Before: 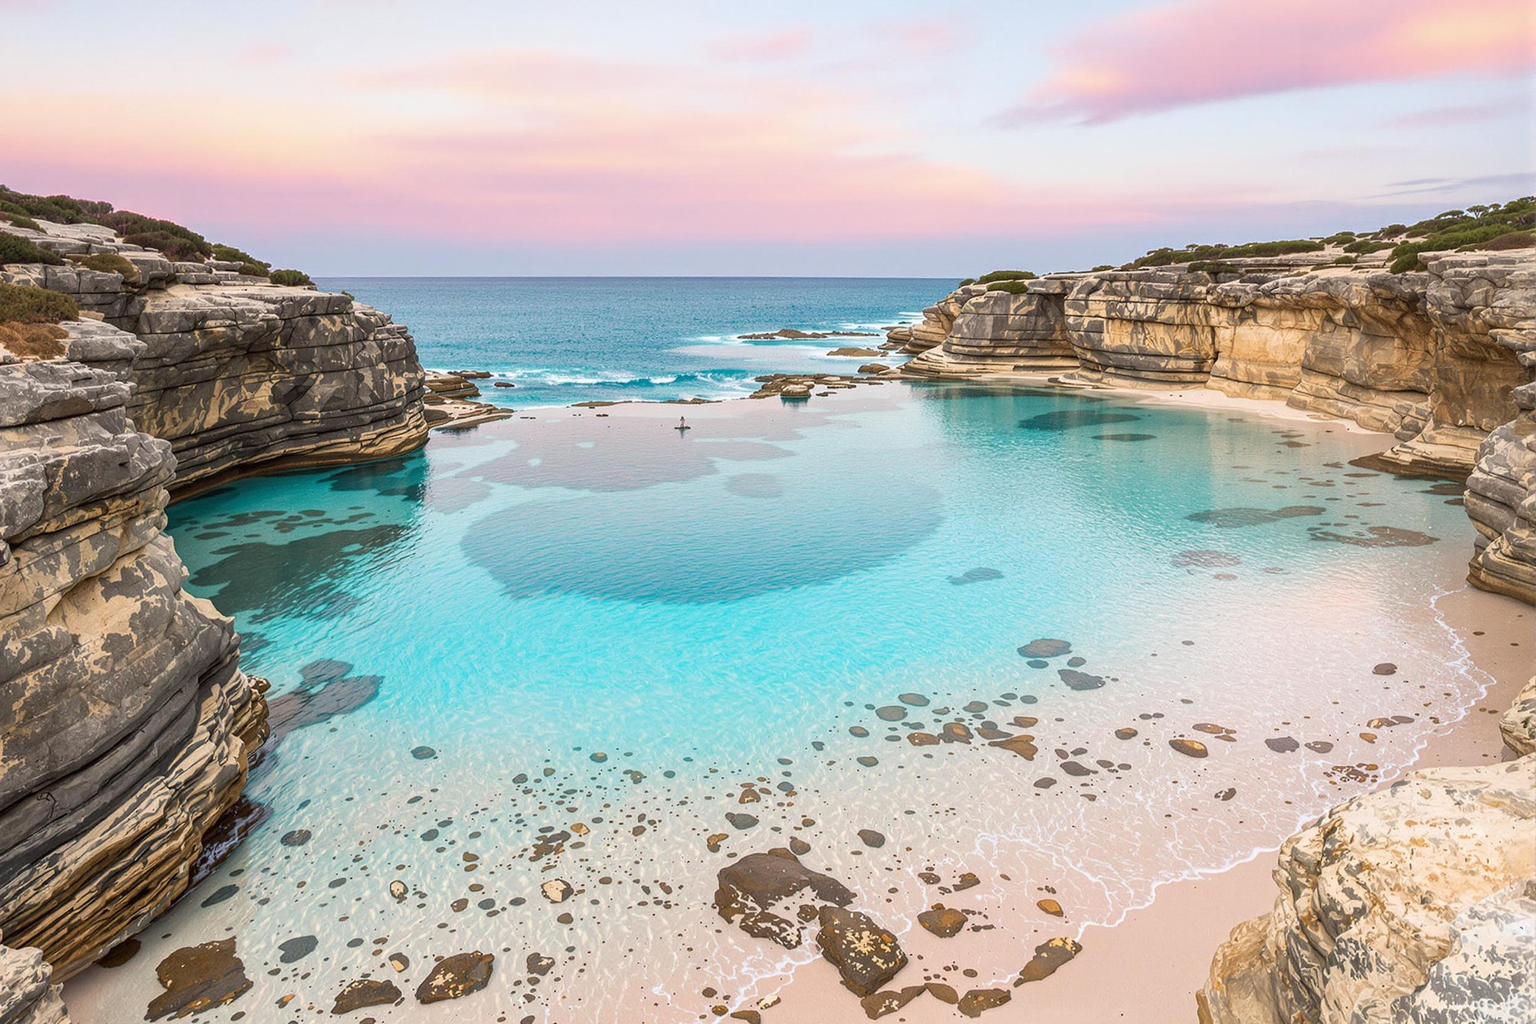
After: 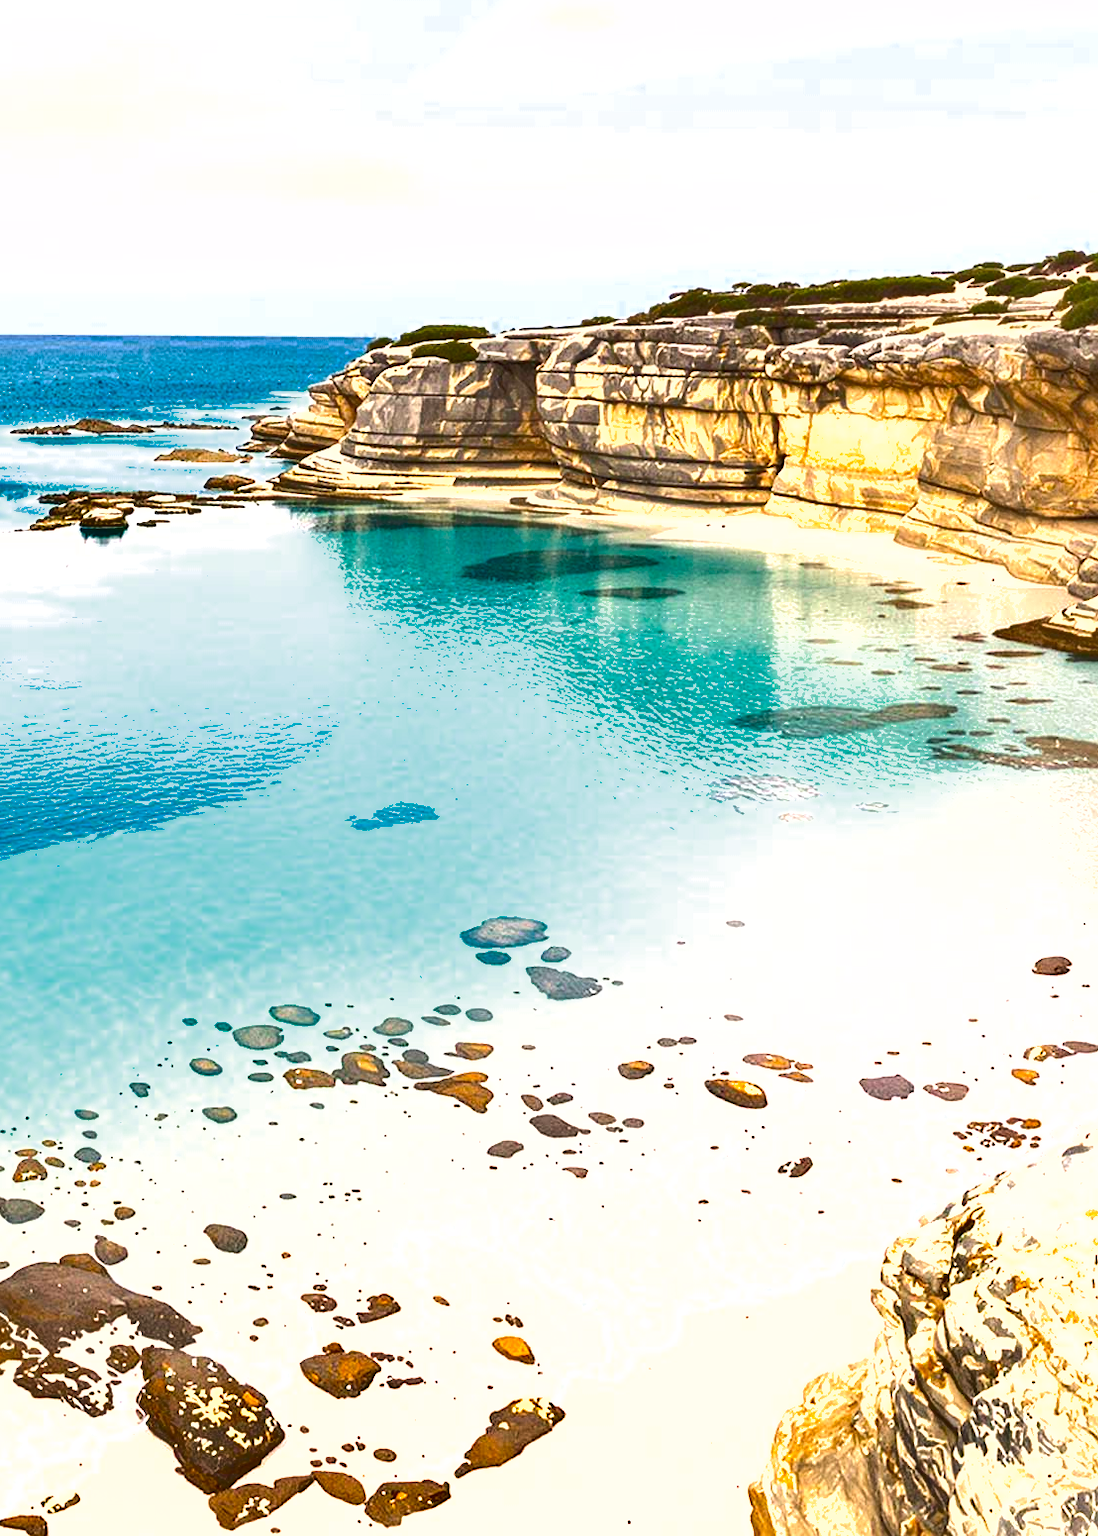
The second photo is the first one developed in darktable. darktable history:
color balance rgb: perceptual saturation grading › global saturation 30.329%
exposure: black level correction 0, exposure 1.2 EV, compensate exposure bias true, compensate highlight preservation false
color zones: curves: ch0 [(0.25, 0.5) (0.636, 0.25) (0.75, 0.5)]
crop: left 47.601%, top 6.782%, right 7.951%
shadows and highlights: shadows 43.69, white point adjustment -1.57, soften with gaussian
